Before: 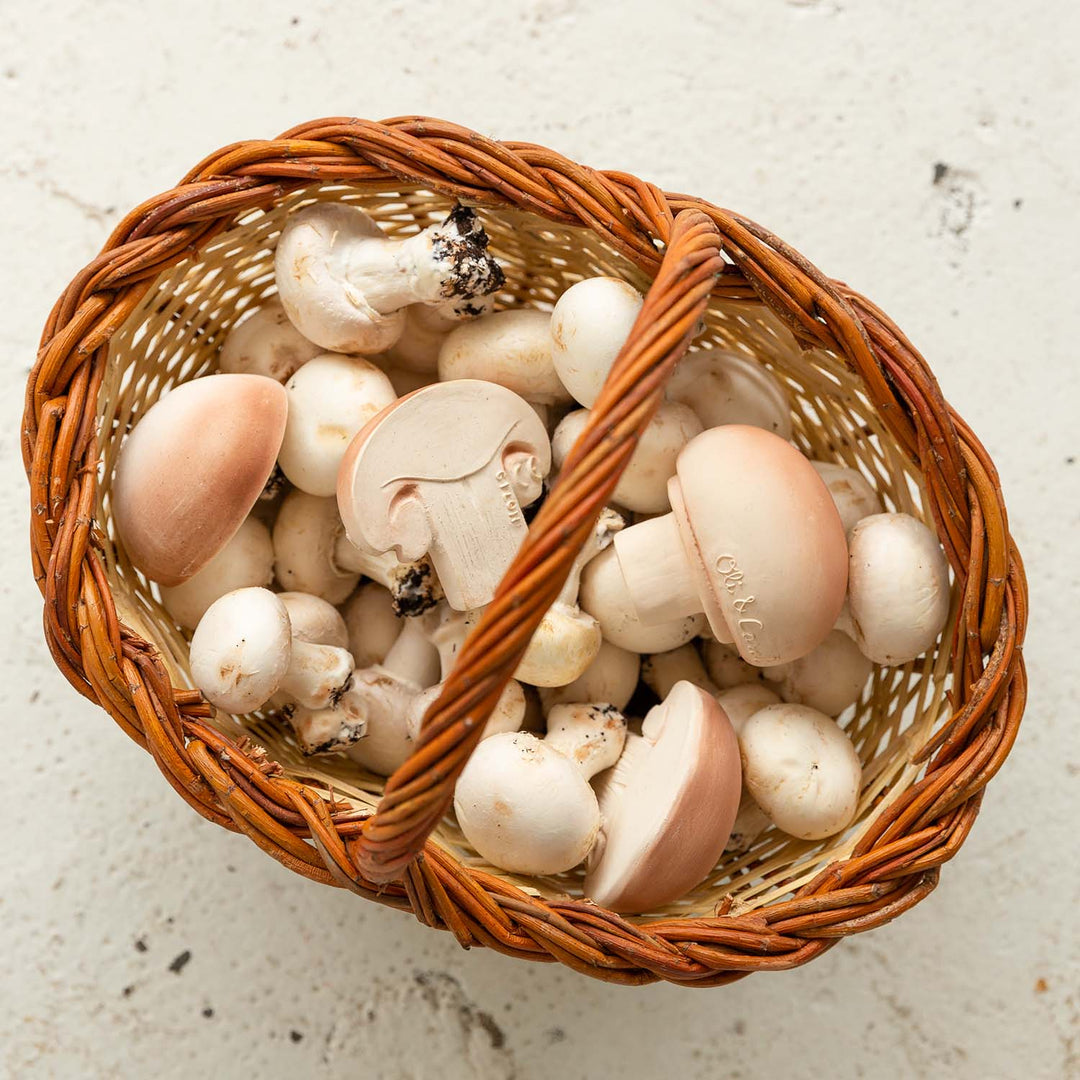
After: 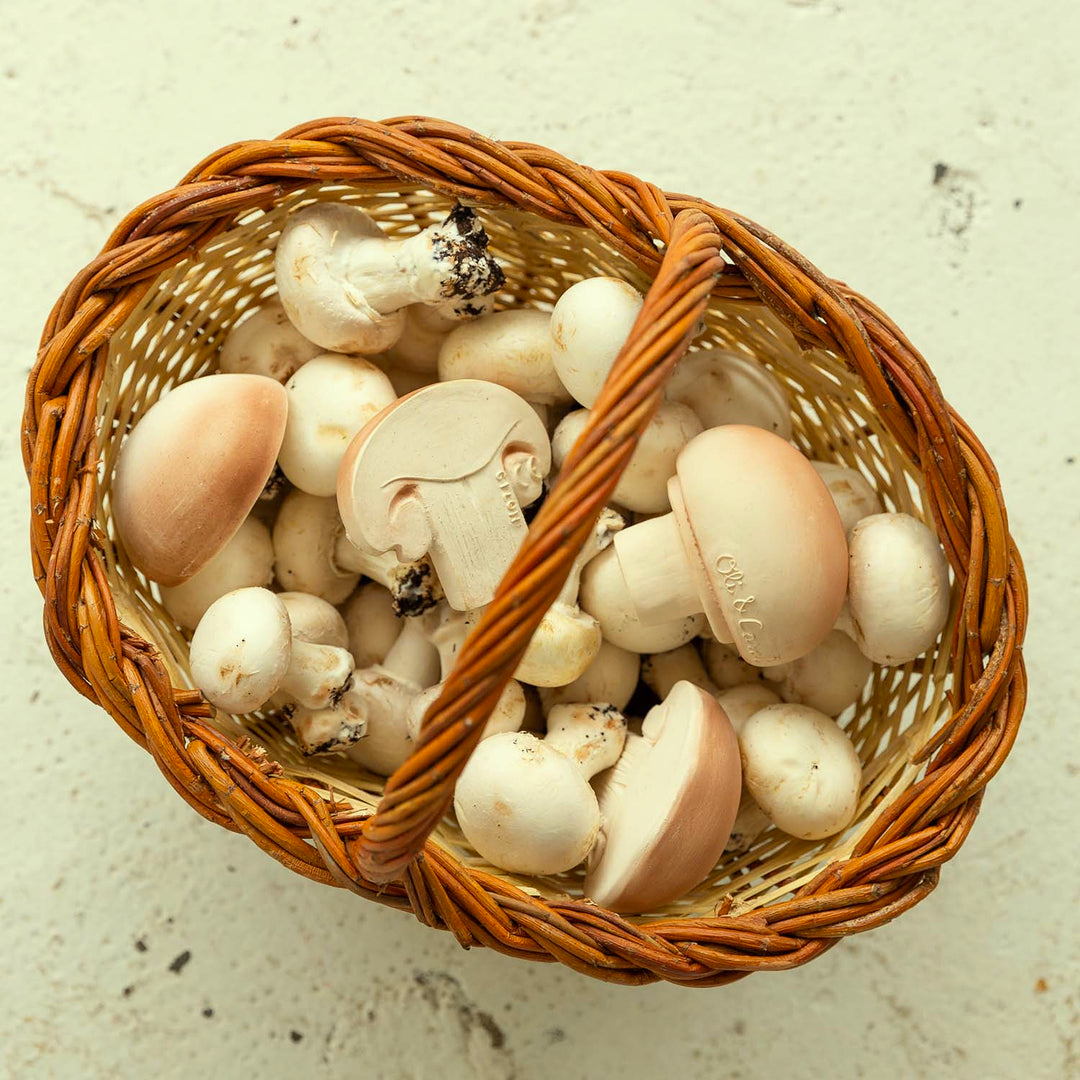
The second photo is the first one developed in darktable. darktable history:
rotate and perspective: crop left 0, crop top 0
color correction: highlights a* -5.94, highlights b* 11.19
